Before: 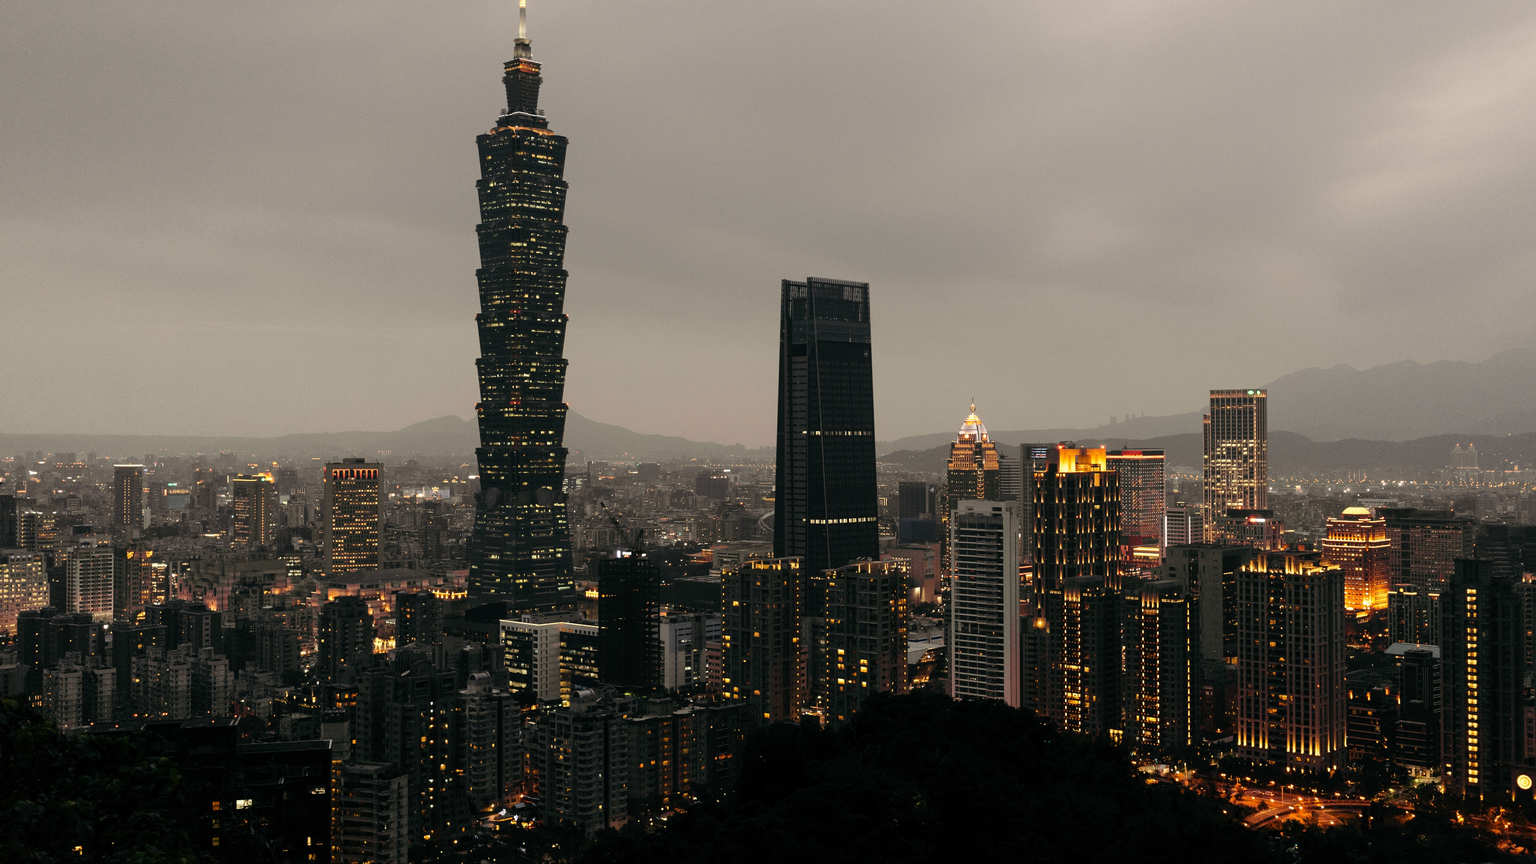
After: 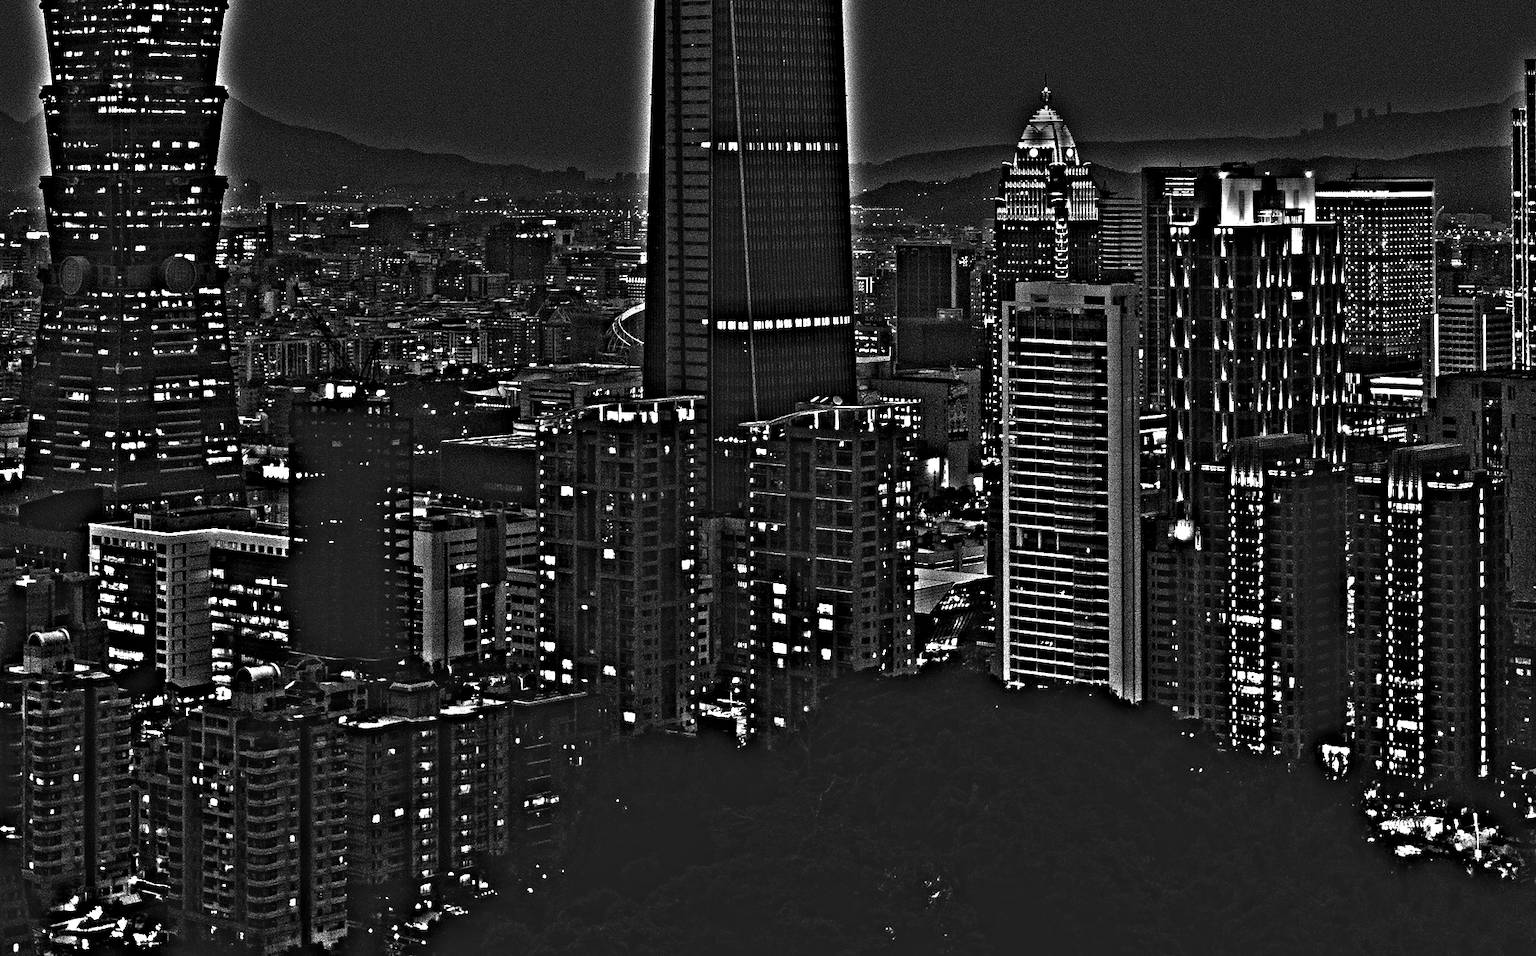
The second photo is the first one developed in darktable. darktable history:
crop: left 29.672%, top 41.786%, right 20.851%, bottom 3.487%
highpass: on, module defaults
levels: mode automatic, black 8.58%, gray 59.42%, levels [0, 0.445, 1]
